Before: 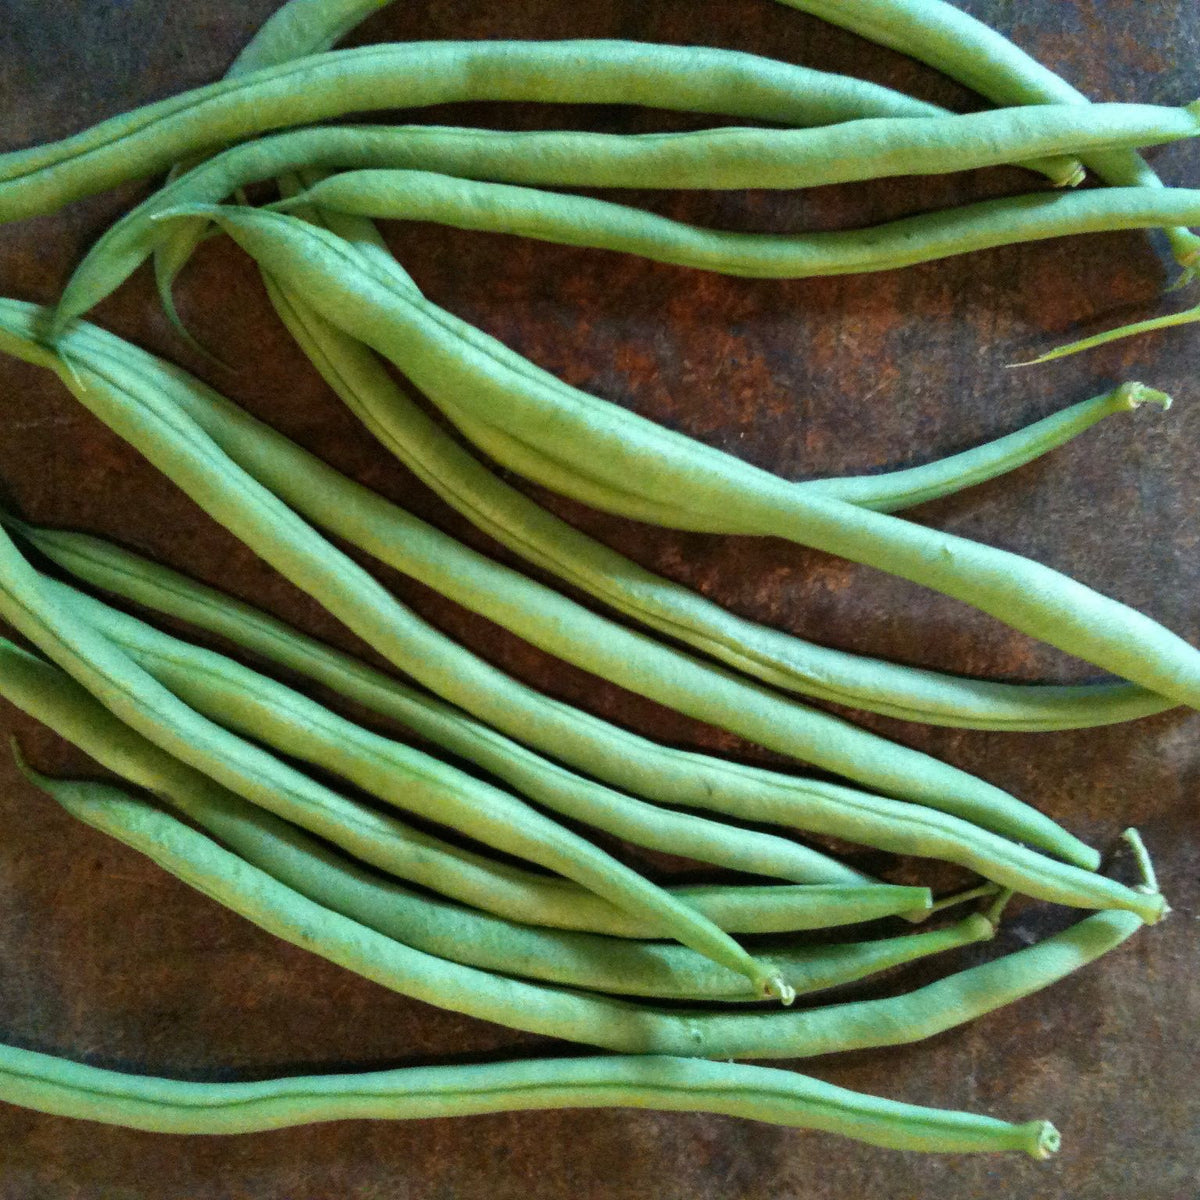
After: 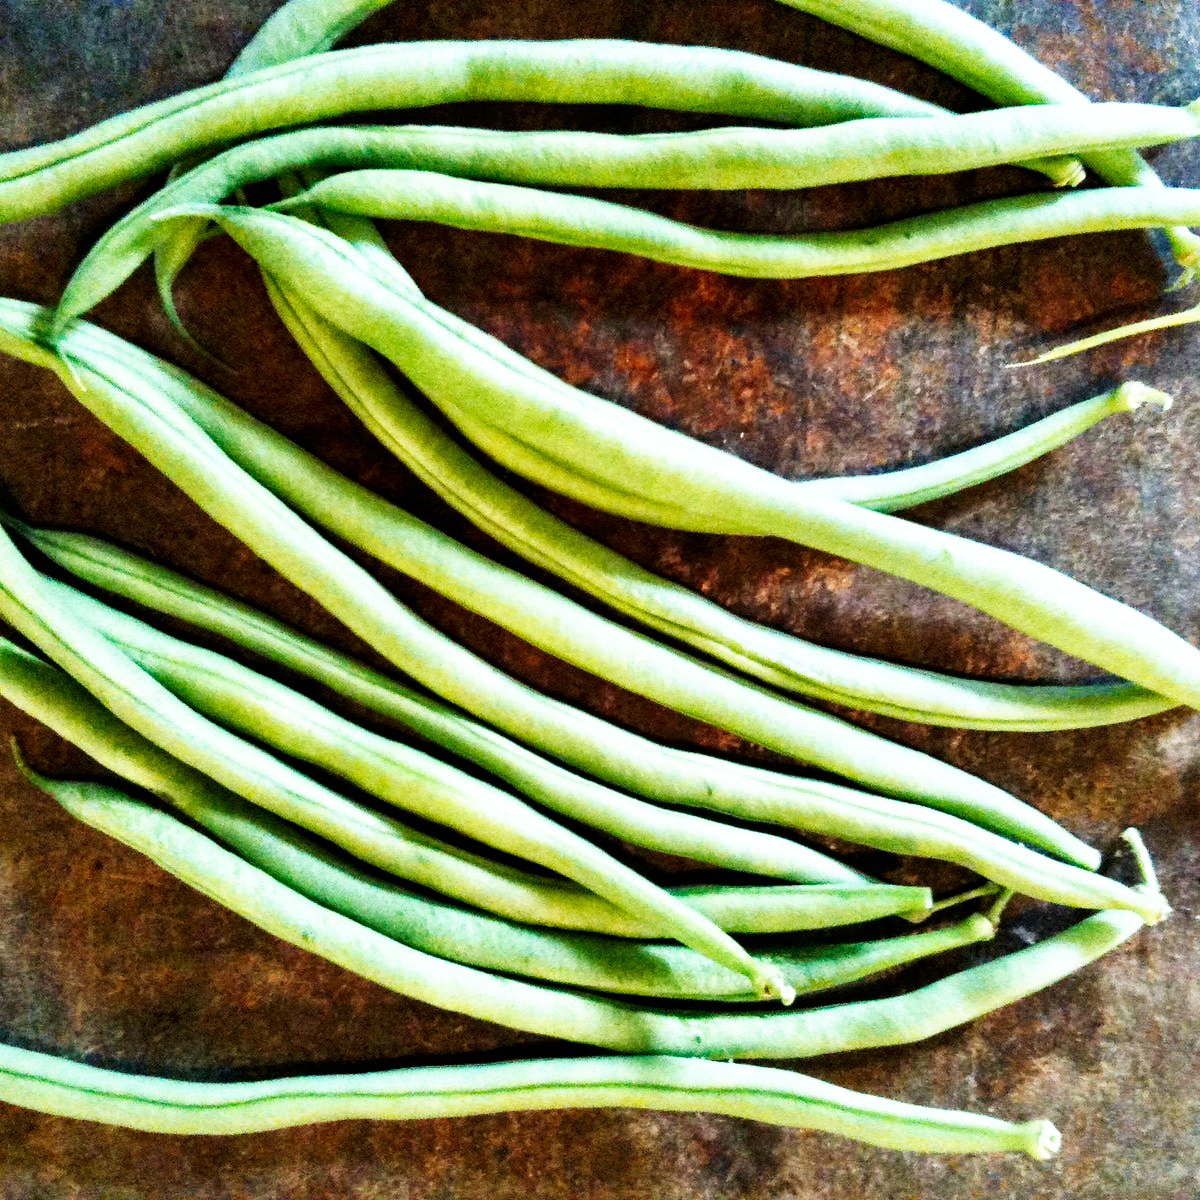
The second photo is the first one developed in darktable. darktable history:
contrast equalizer: y [[0.586, 0.584, 0.576, 0.565, 0.552, 0.539], [0.5 ×6], [0.97, 0.959, 0.919, 0.859, 0.789, 0.717], [0 ×6], [0 ×6]]
base curve: curves: ch0 [(0, 0) (0.007, 0.004) (0.027, 0.03) (0.046, 0.07) (0.207, 0.54) (0.442, 0.872) (0.673, 0.972) (1, 1)], preserve colors none
